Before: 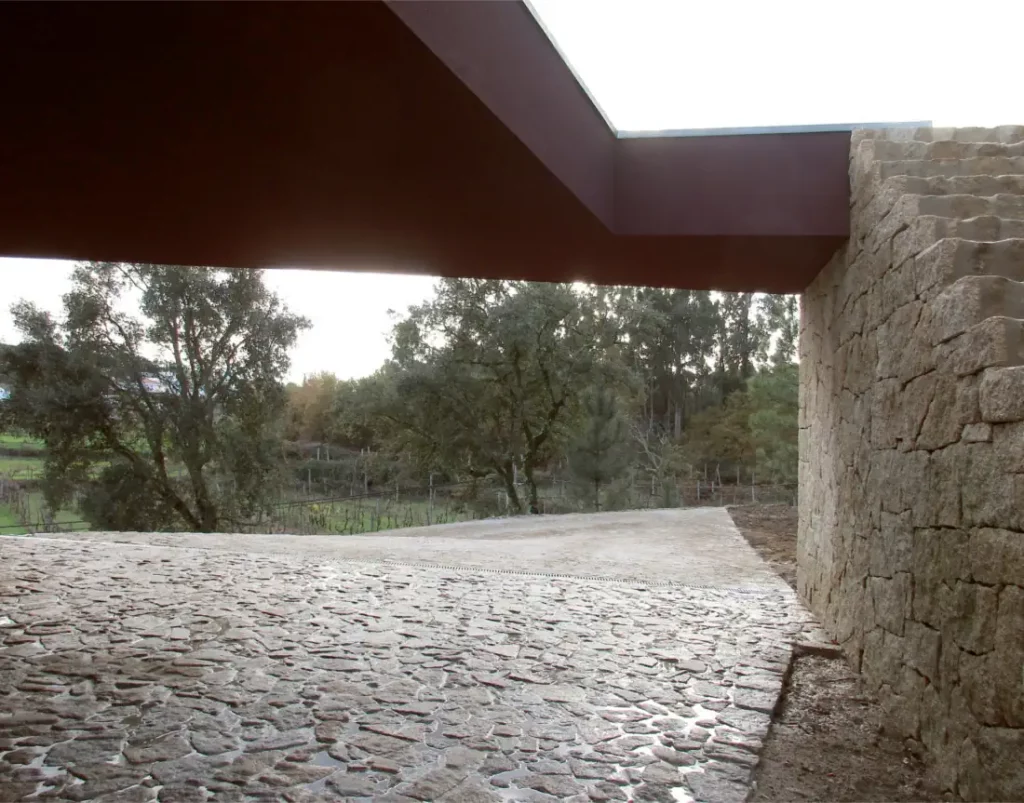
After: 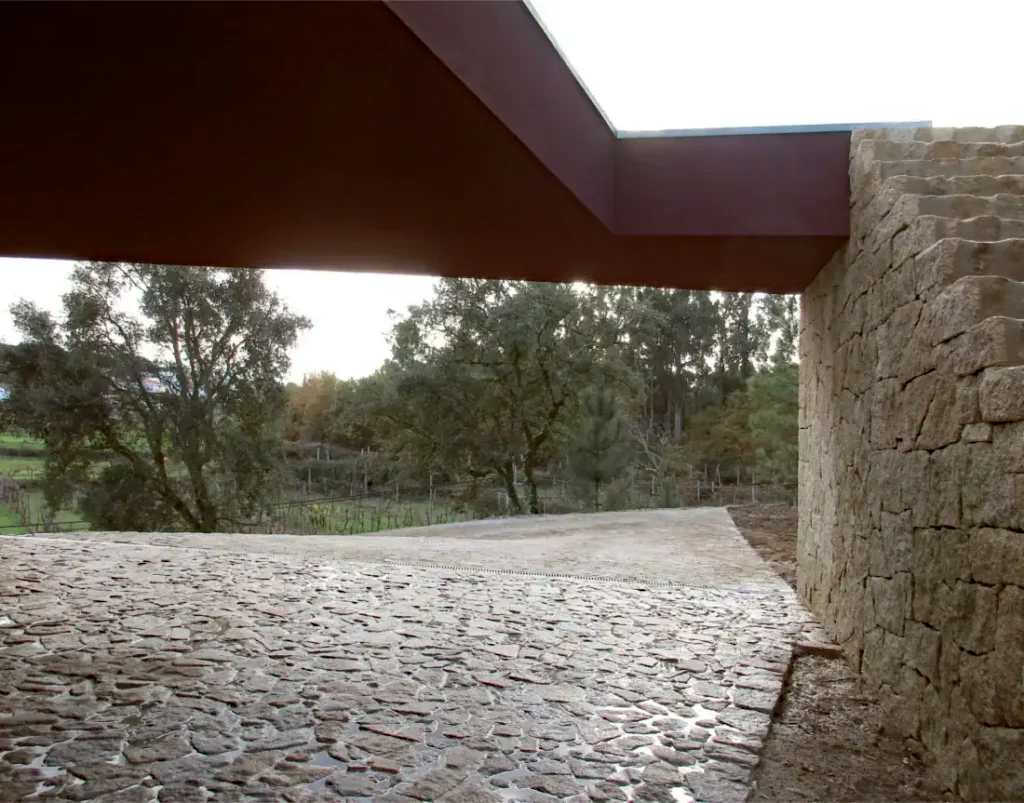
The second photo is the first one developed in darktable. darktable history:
white balance: emerald 1
haze removal: strength 0.29, distance 0.25, compatibility mode true, adaptive false
